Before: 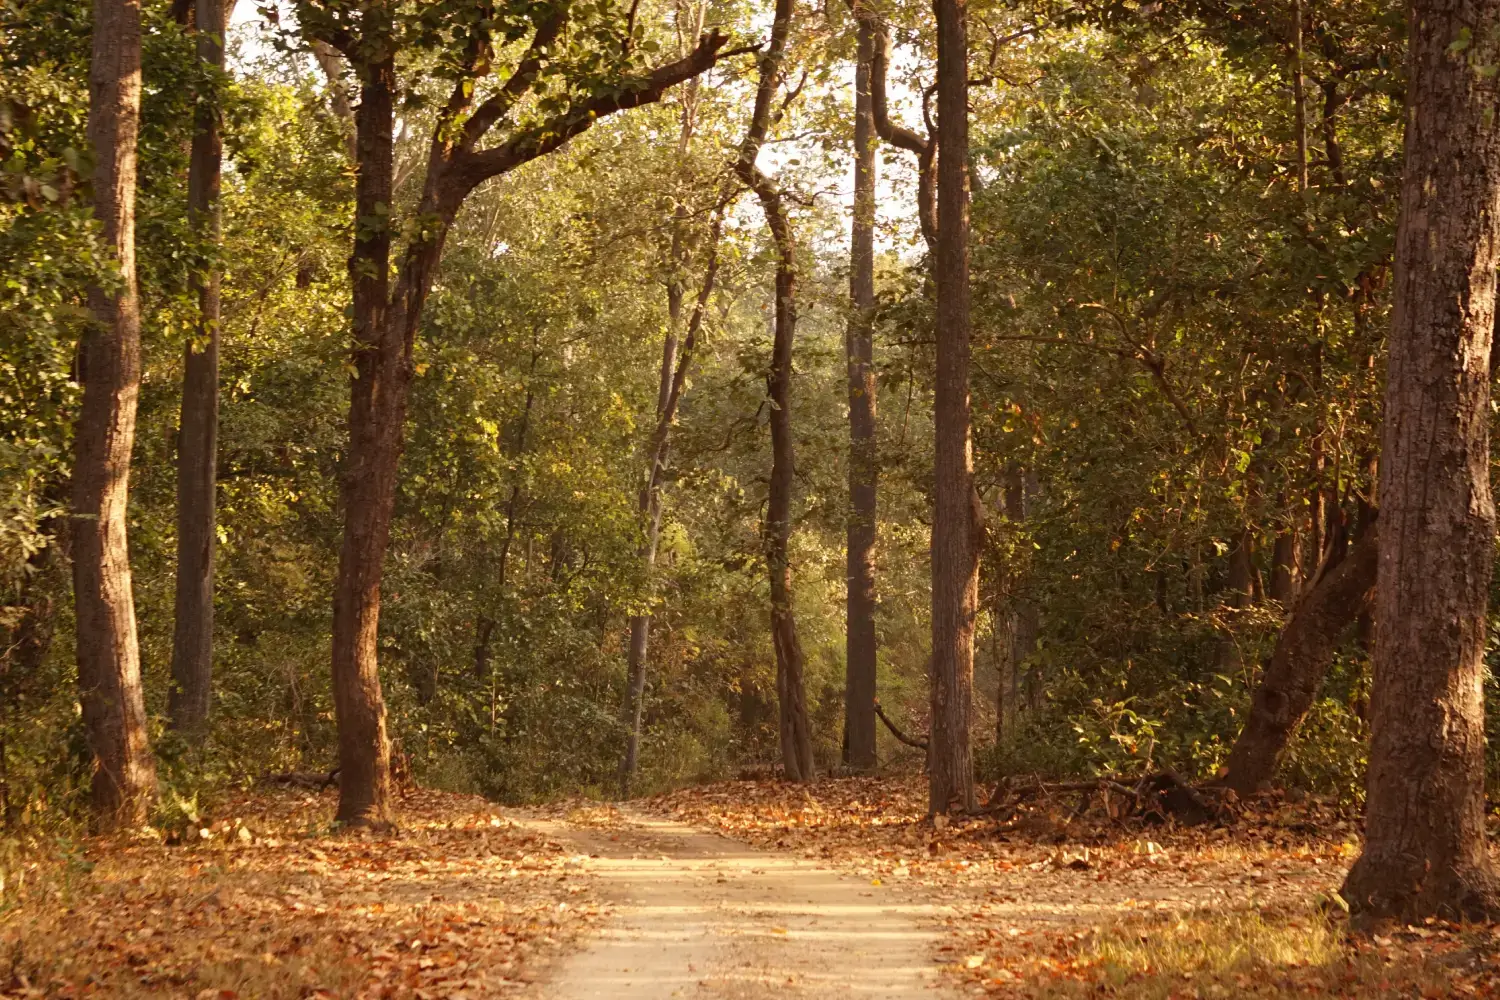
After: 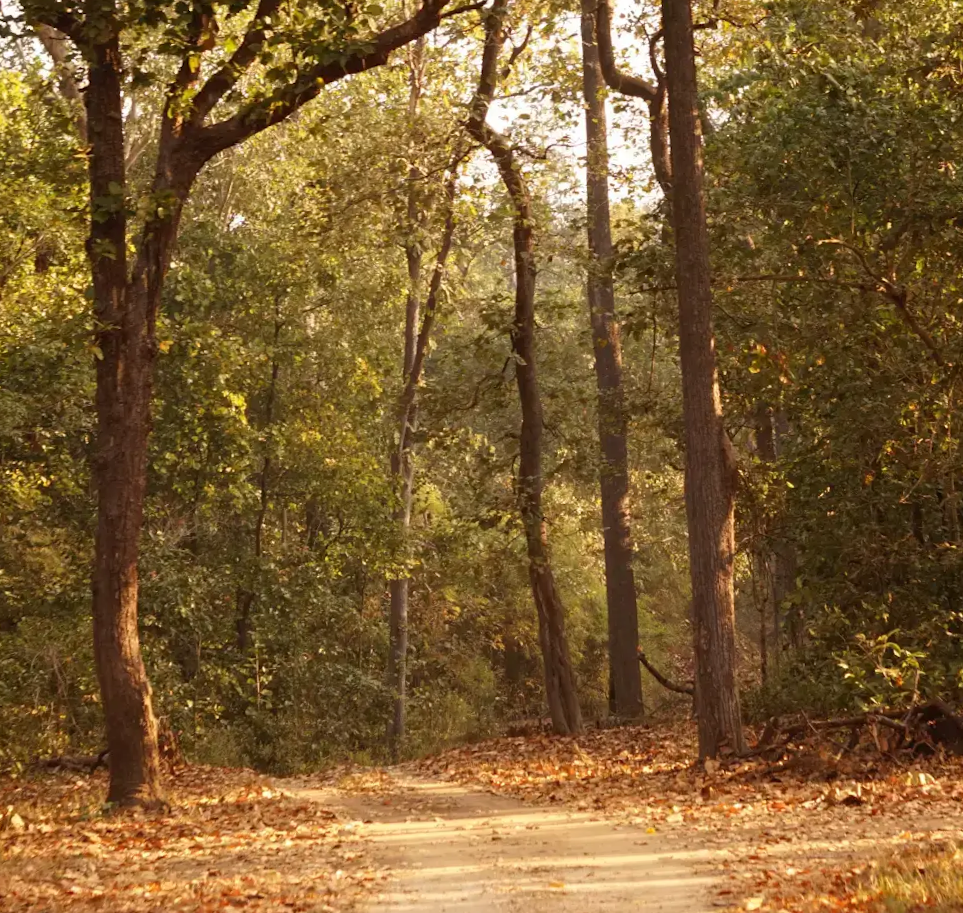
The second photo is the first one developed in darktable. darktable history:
crop: left 15.419%, right 17.914%
rotate and perspective: rotation -3.52°, crop left 0.036, crop right 0.964, crop top 0.081, crop bottom 0.919
